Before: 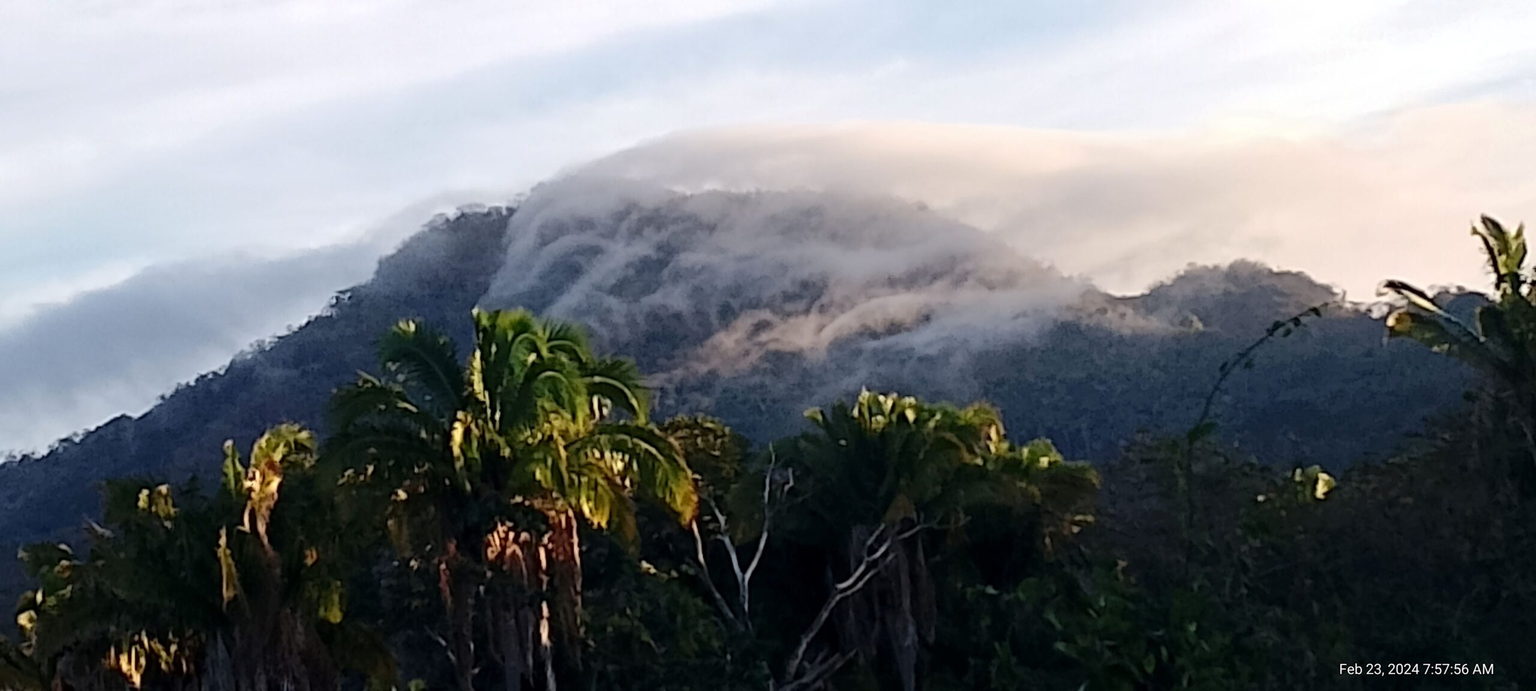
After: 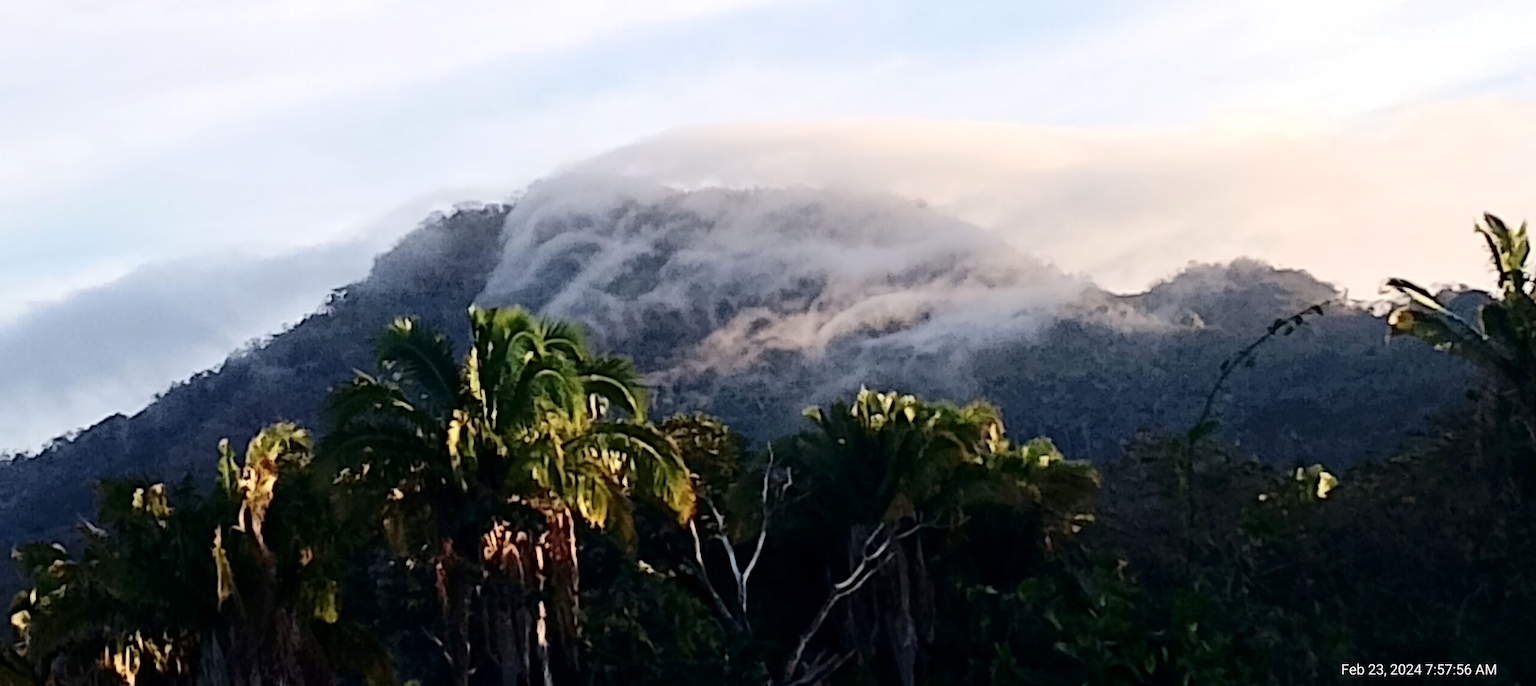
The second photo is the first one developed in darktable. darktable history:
tone curve: curves: ch0 [(0, 0) (0.004, 0.001) (0.133, 0.112) (0.325, 0.362) (0.832, 0.893) (1, 1)], color space Lab, independent channels, preserve colors none
crop: left 0.45%, top 0.691%, right 0.175%, bottom 0.57%
